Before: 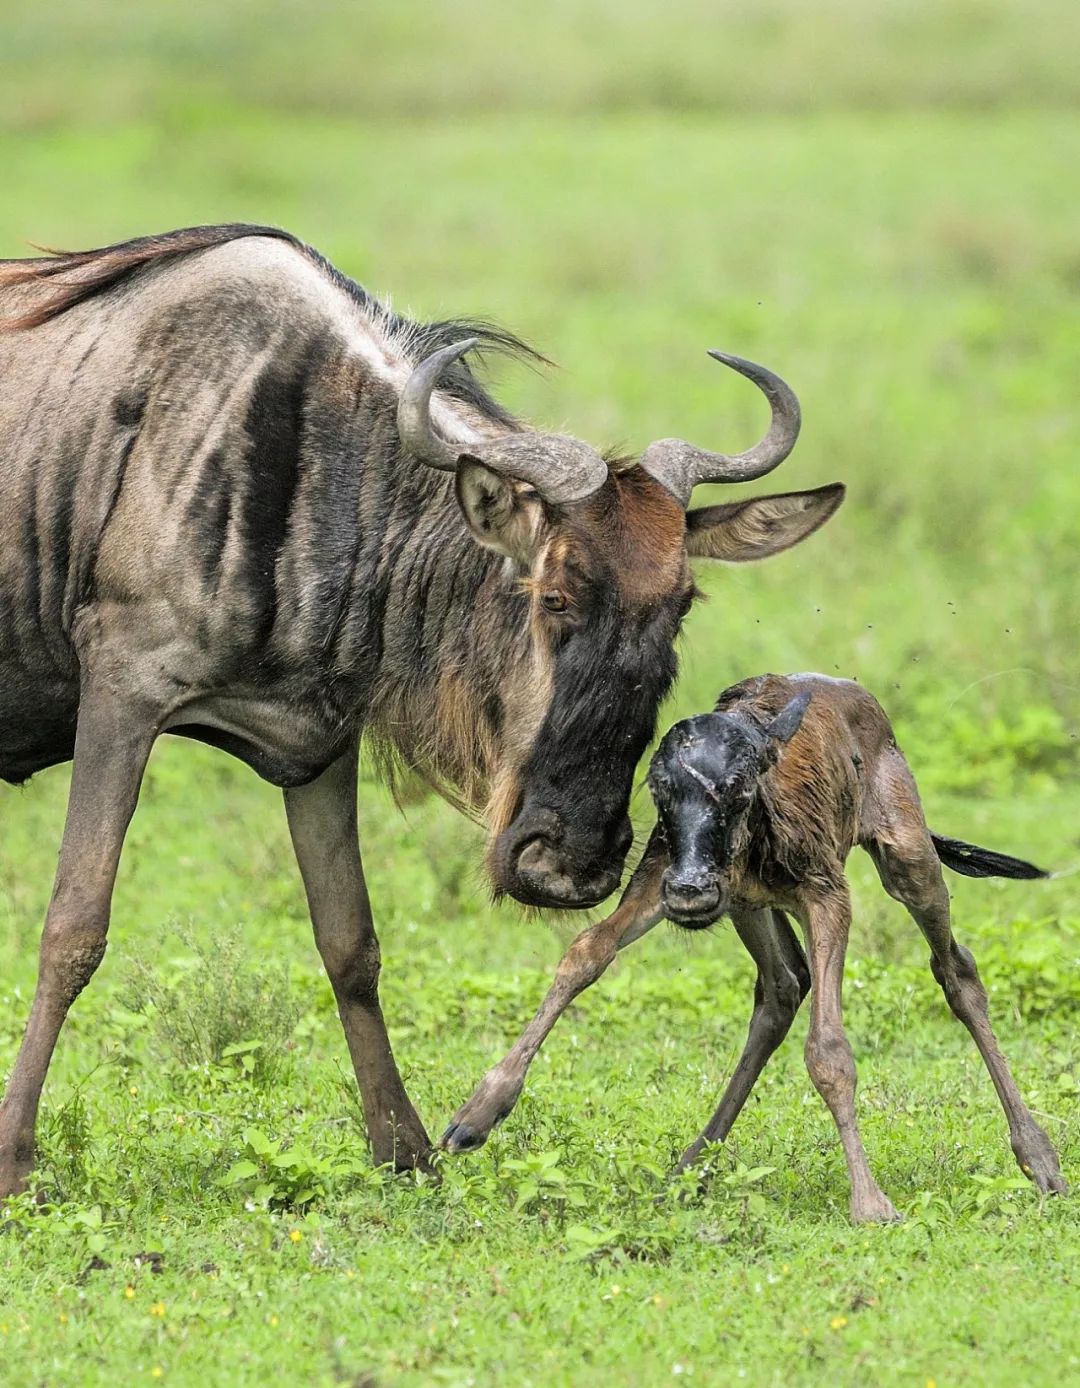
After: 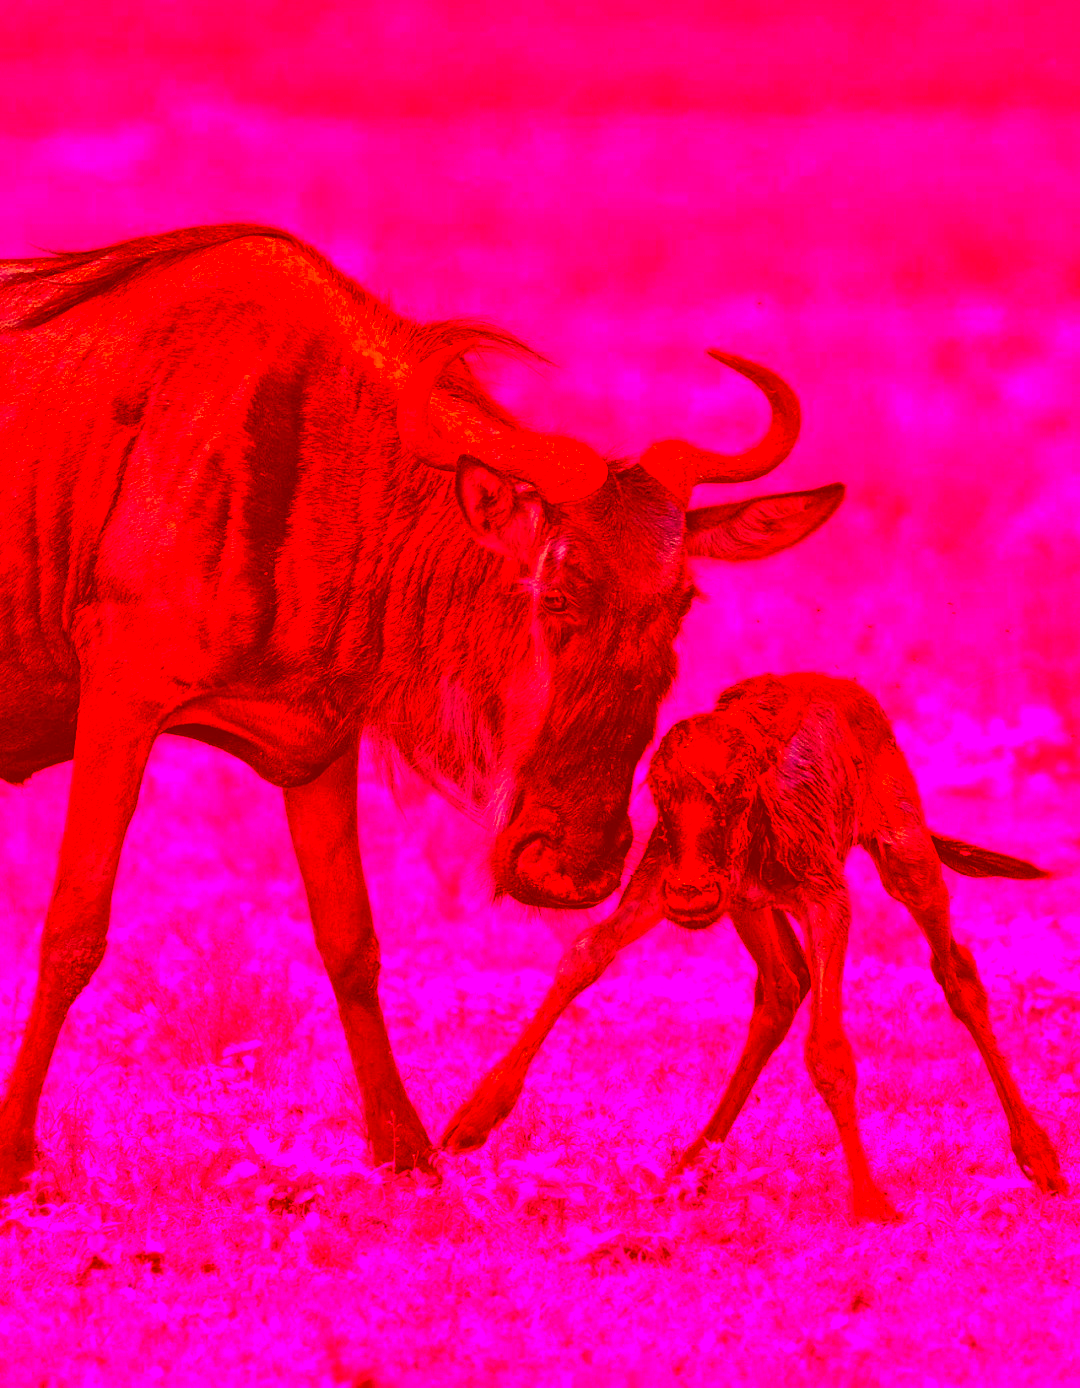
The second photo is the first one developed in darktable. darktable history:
color correction: highlights a* -39.22, highlights b* -39.32, shadows a* -39.62, shadows b* -39.24, saturation -2.99
shadows and highlights: shadows 79.14, white point adjustment -9.08, highlights -61.47, soften with gaussian
sharpen: amount 0.204
